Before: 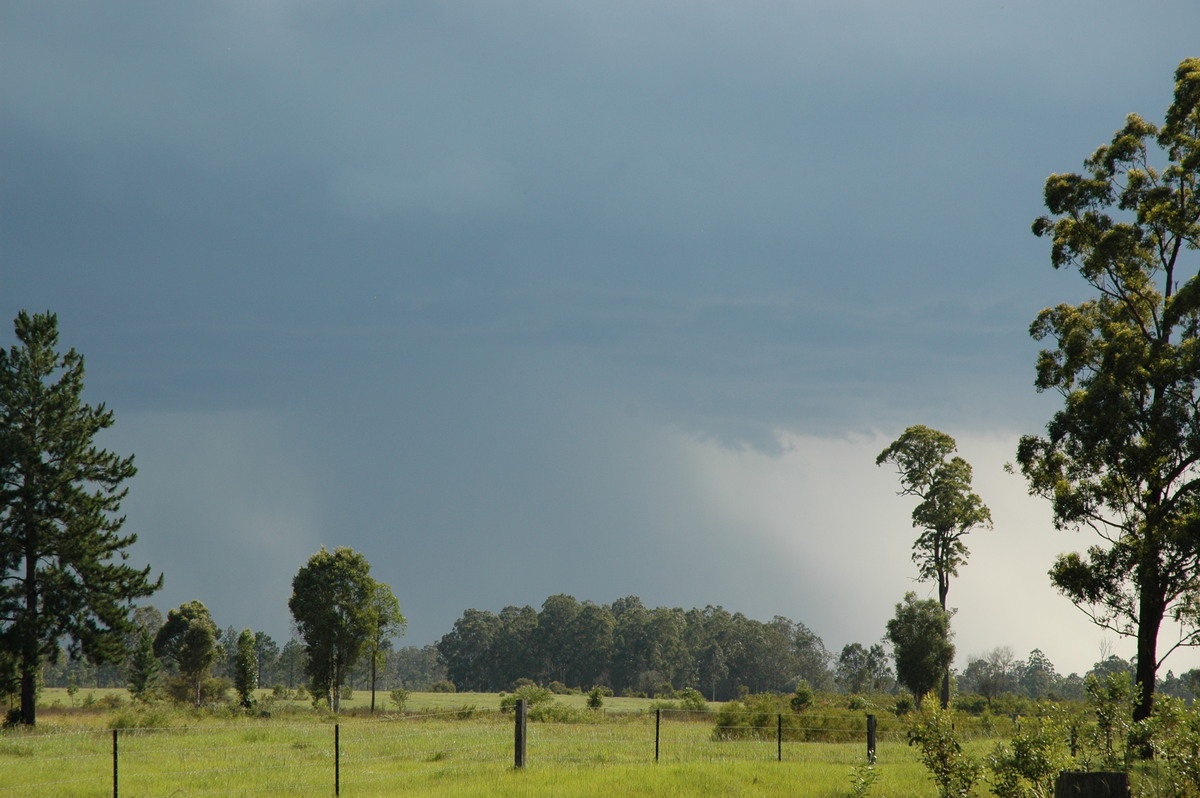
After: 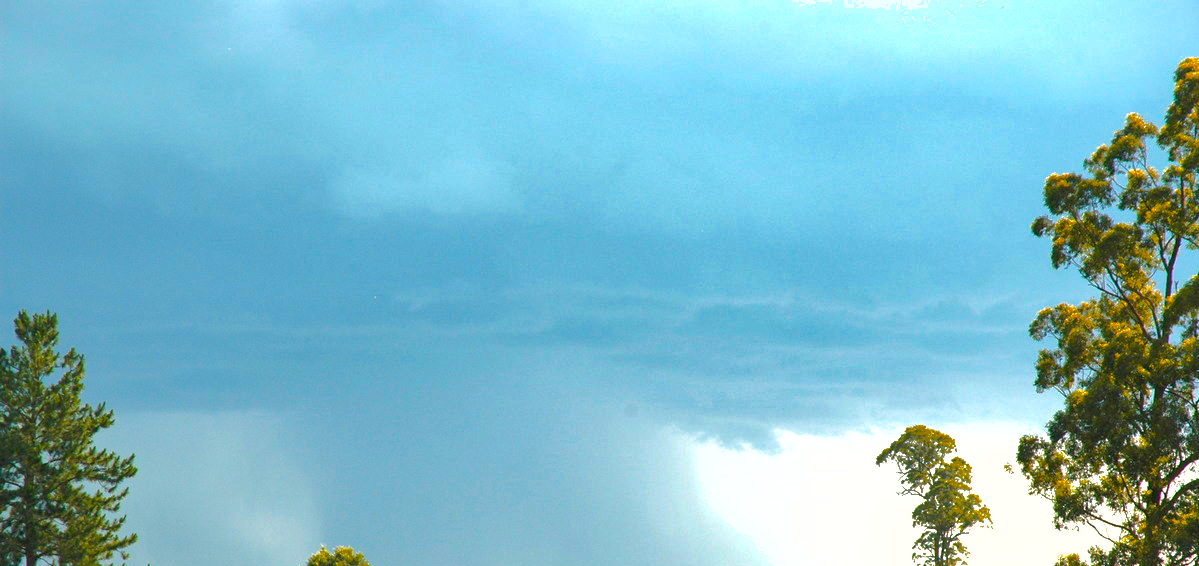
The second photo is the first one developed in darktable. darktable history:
color balance rgb: power › hue 311.85°, linear chroma grading › global chroma 14.359%, perceptual saturation grading › global saturation 25.641%
shadows and highlights: highlights -60.11
exposure: black level correction 0, exposure 1.476 EV, compensate highlight preservation false
color zones: curves: ch1 [(0.239, 0.552) (0.75, 0.5)]; ch2 [(0.25, 0.462) (0.749, 0.457)]
crop: right 0.001%, bottom 29.053%
